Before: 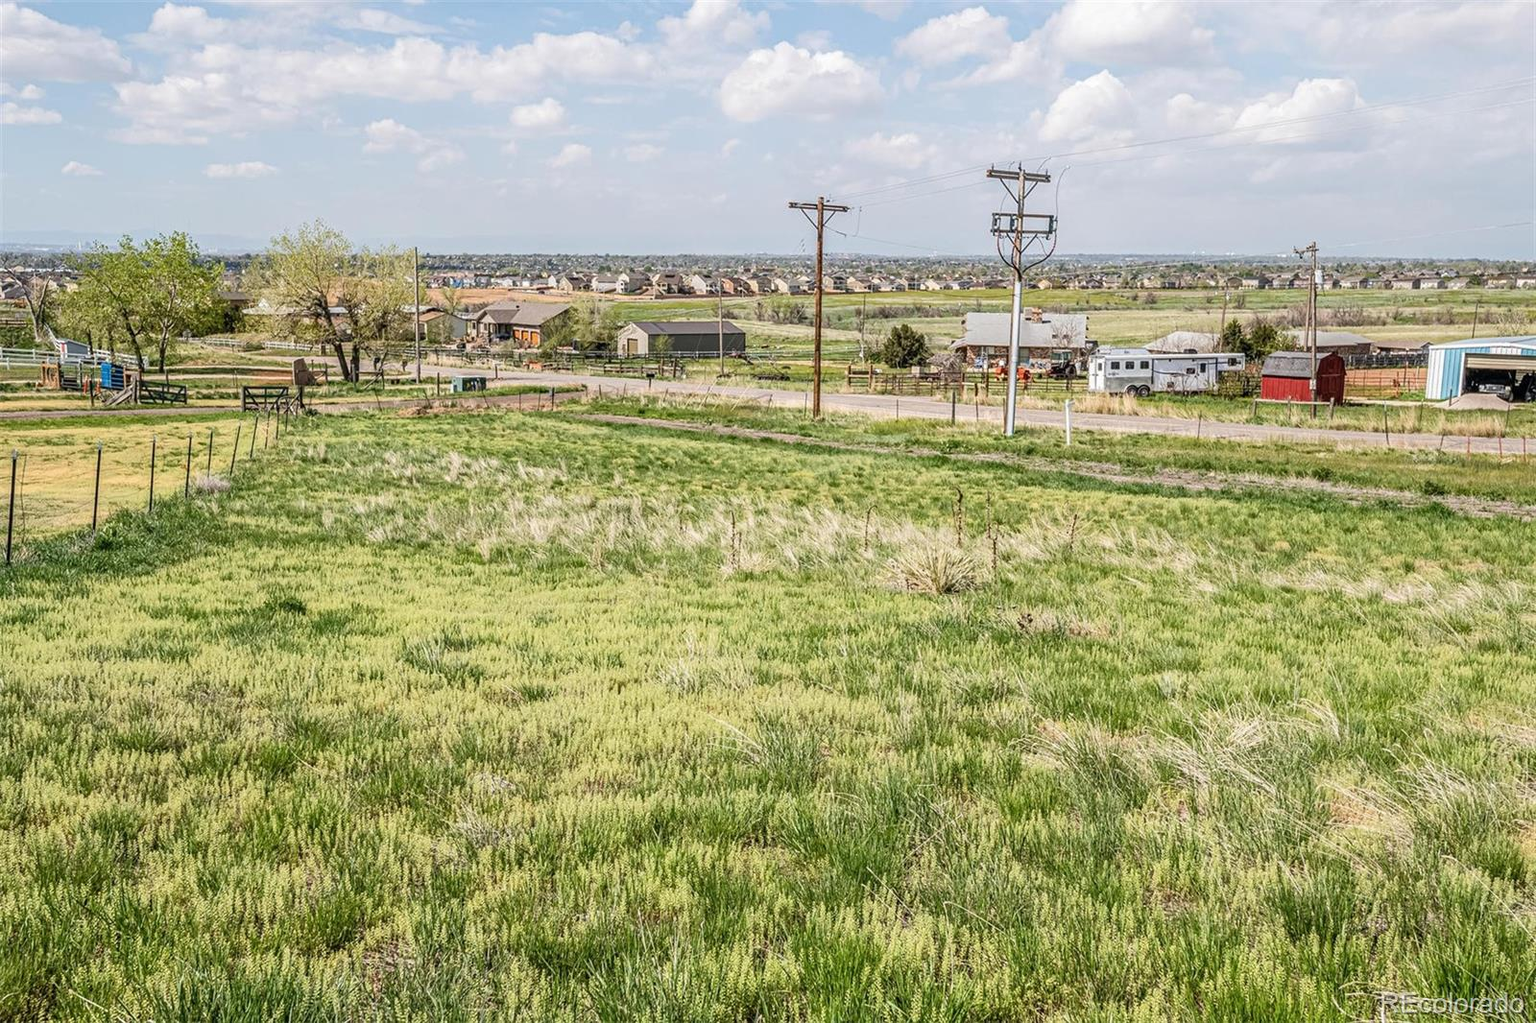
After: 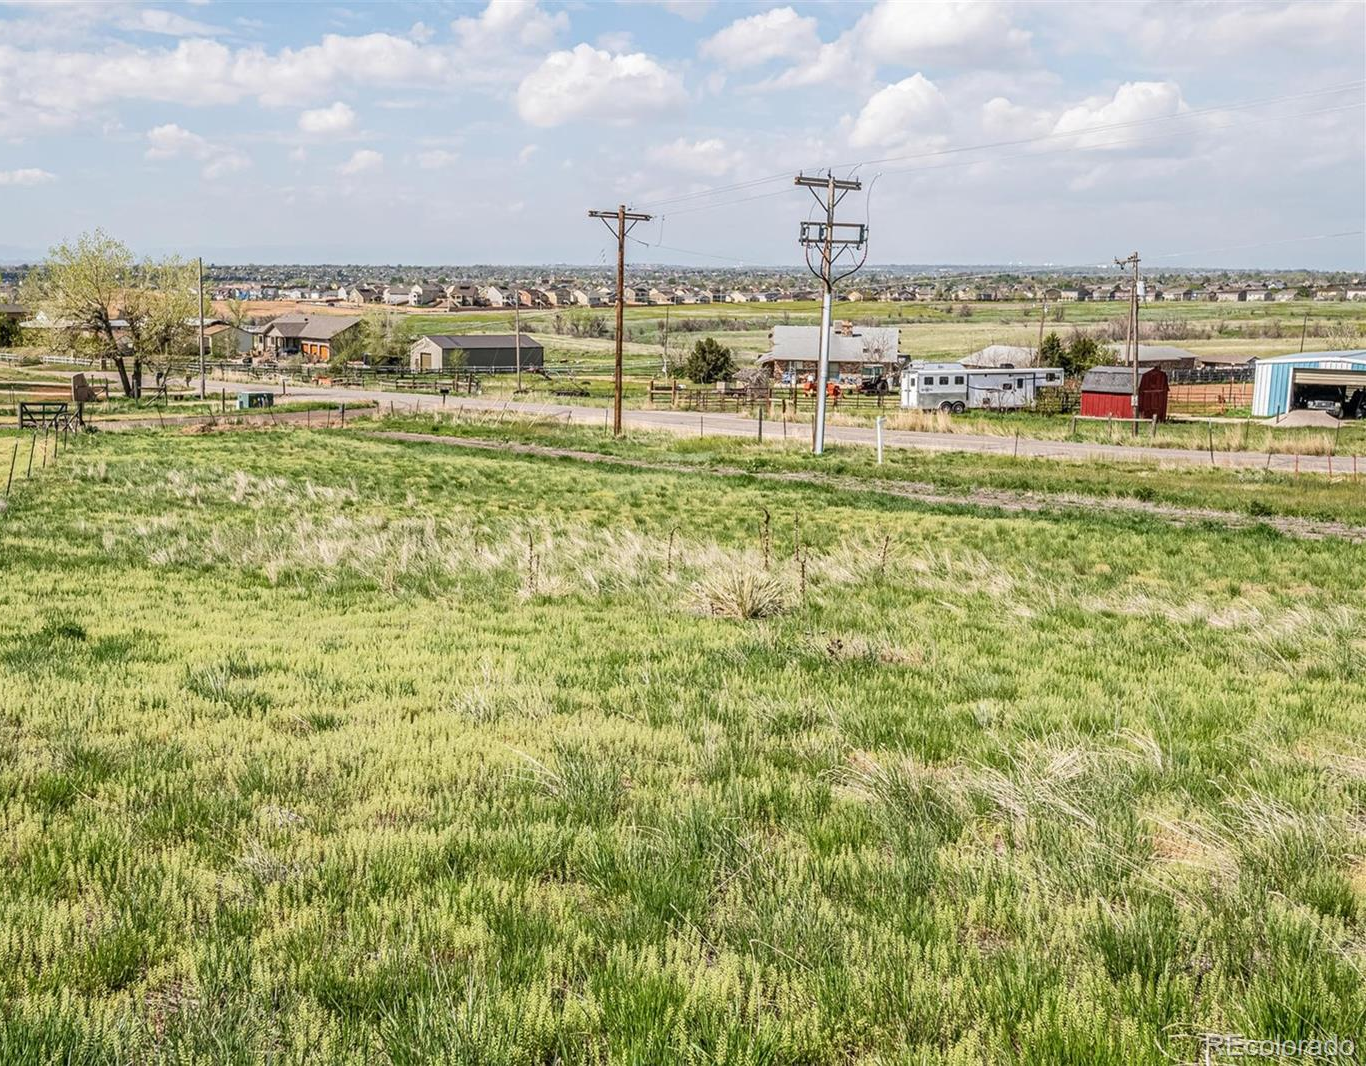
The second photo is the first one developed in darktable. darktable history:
crop and rotate: left 14.573%
